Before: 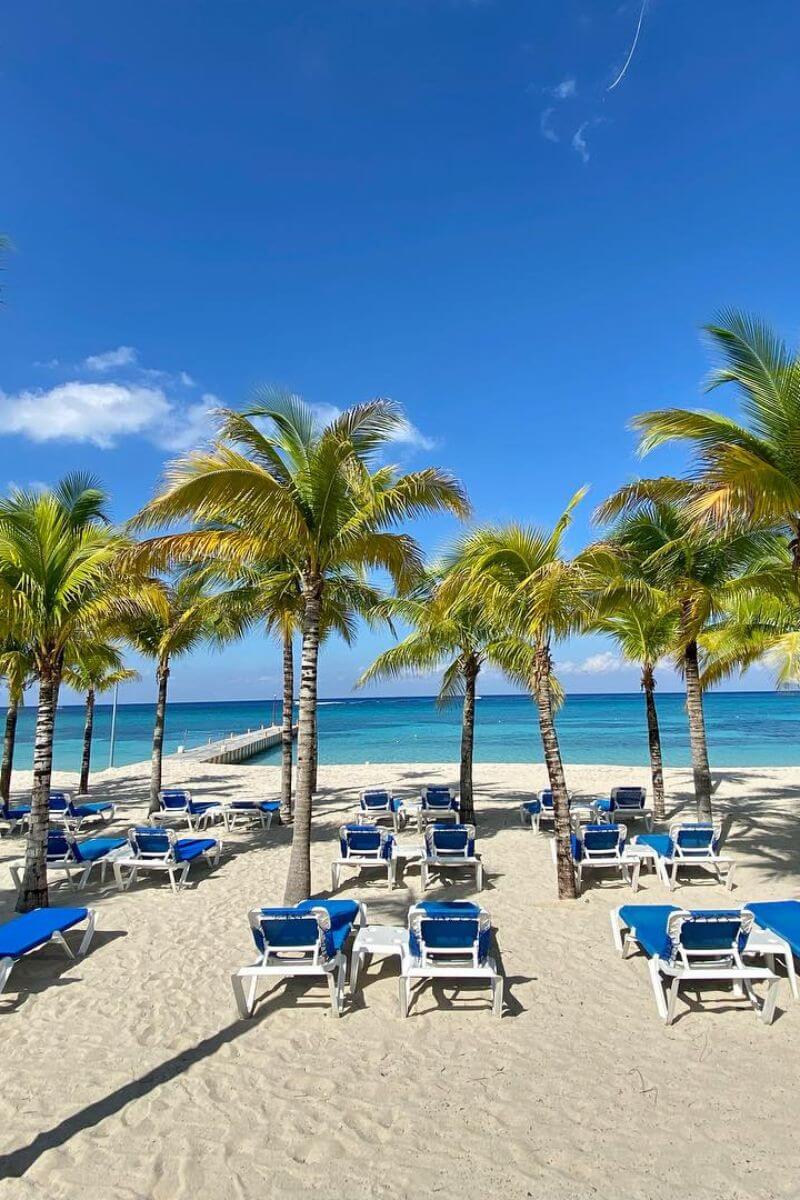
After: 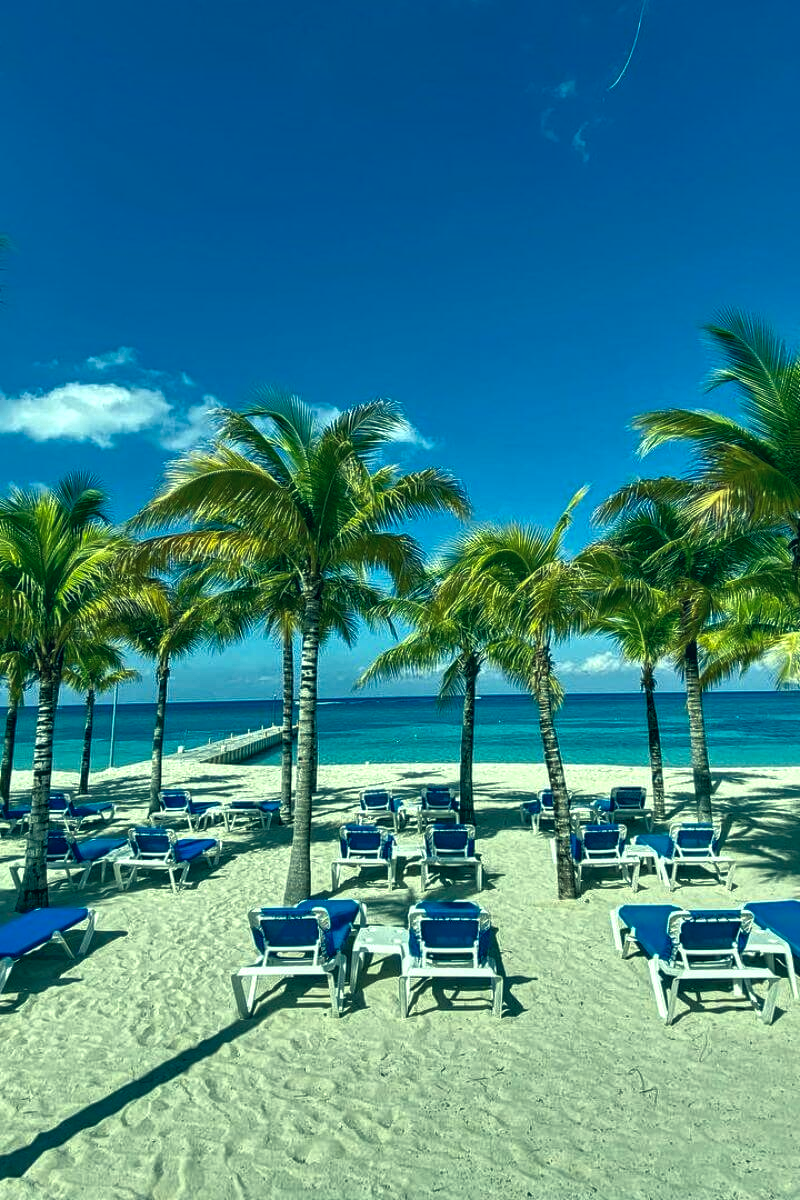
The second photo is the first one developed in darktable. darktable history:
exposure: exposure 0.258 EV, compensate highlight preservation false
rgb curve: curves: ch0 [(0, 0) (0.415, 0.237) (1, 1)]
local contrast: on, module defaults
color correction: highlights a* -20.08, highlights b* 9.8, shadows a* -20.4, shadows b* -10.76
